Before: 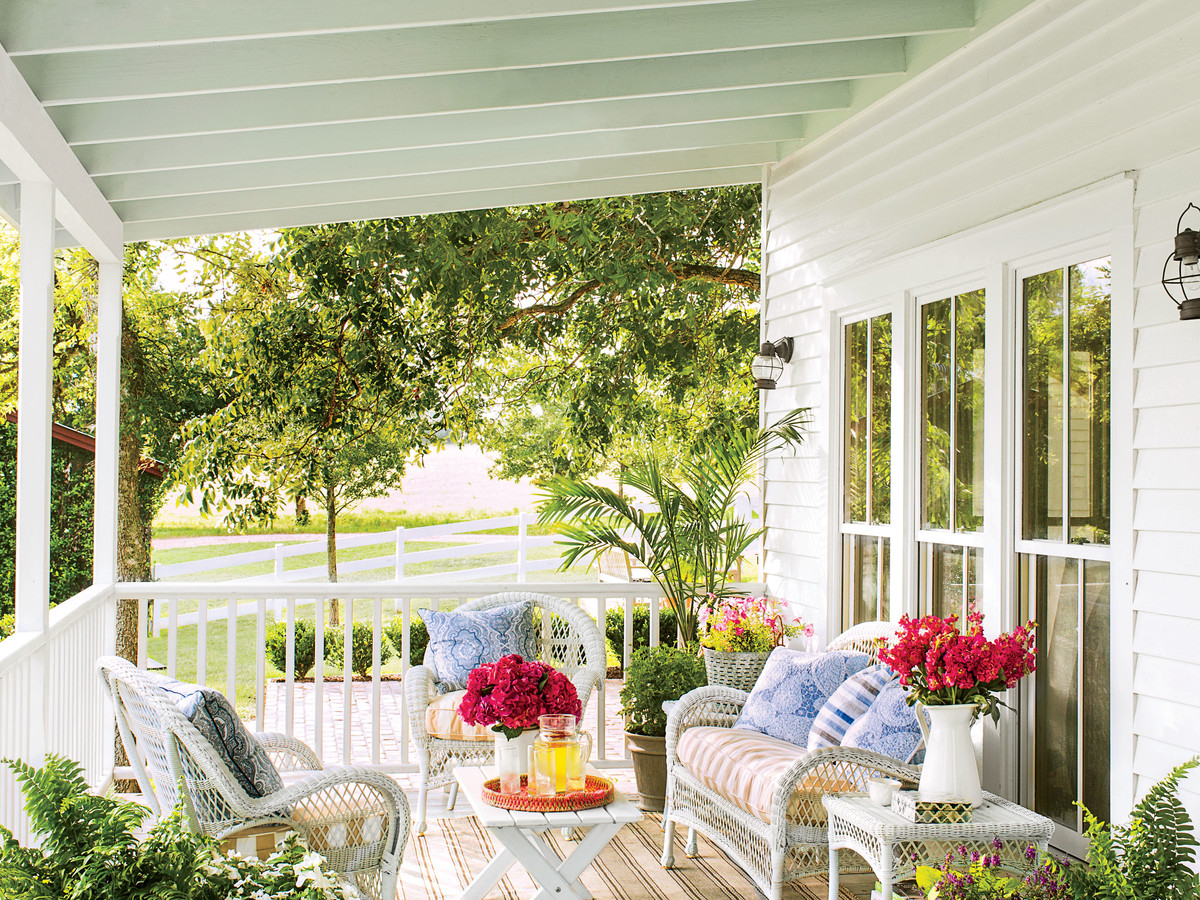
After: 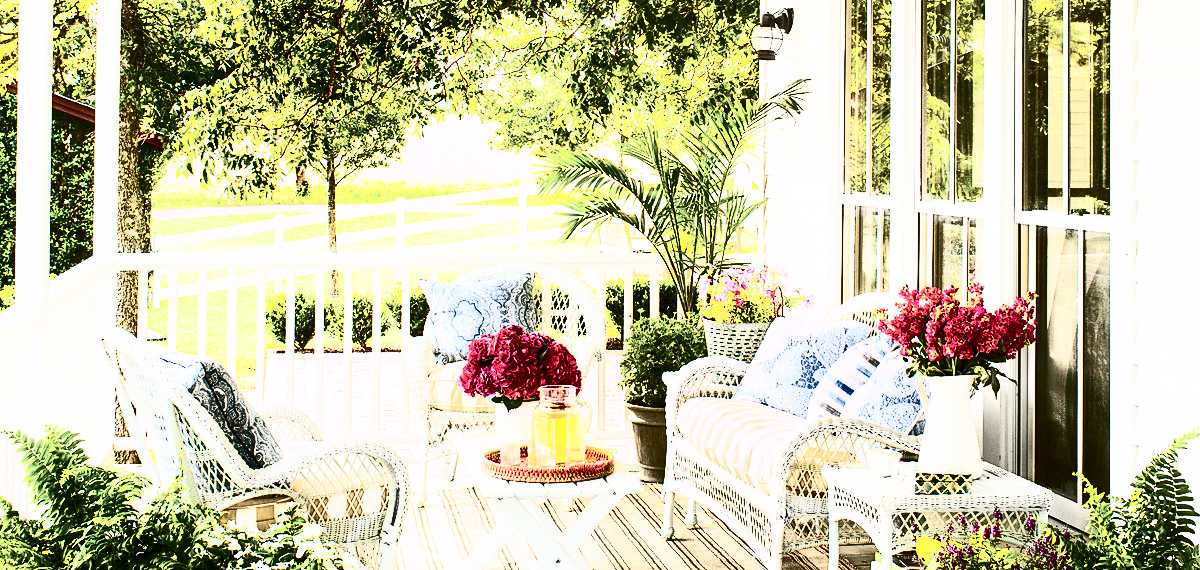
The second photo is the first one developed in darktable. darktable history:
contrast brightness saturation: contrast 0.949, brightness 0.191
crop and rotate: top 36.58%
